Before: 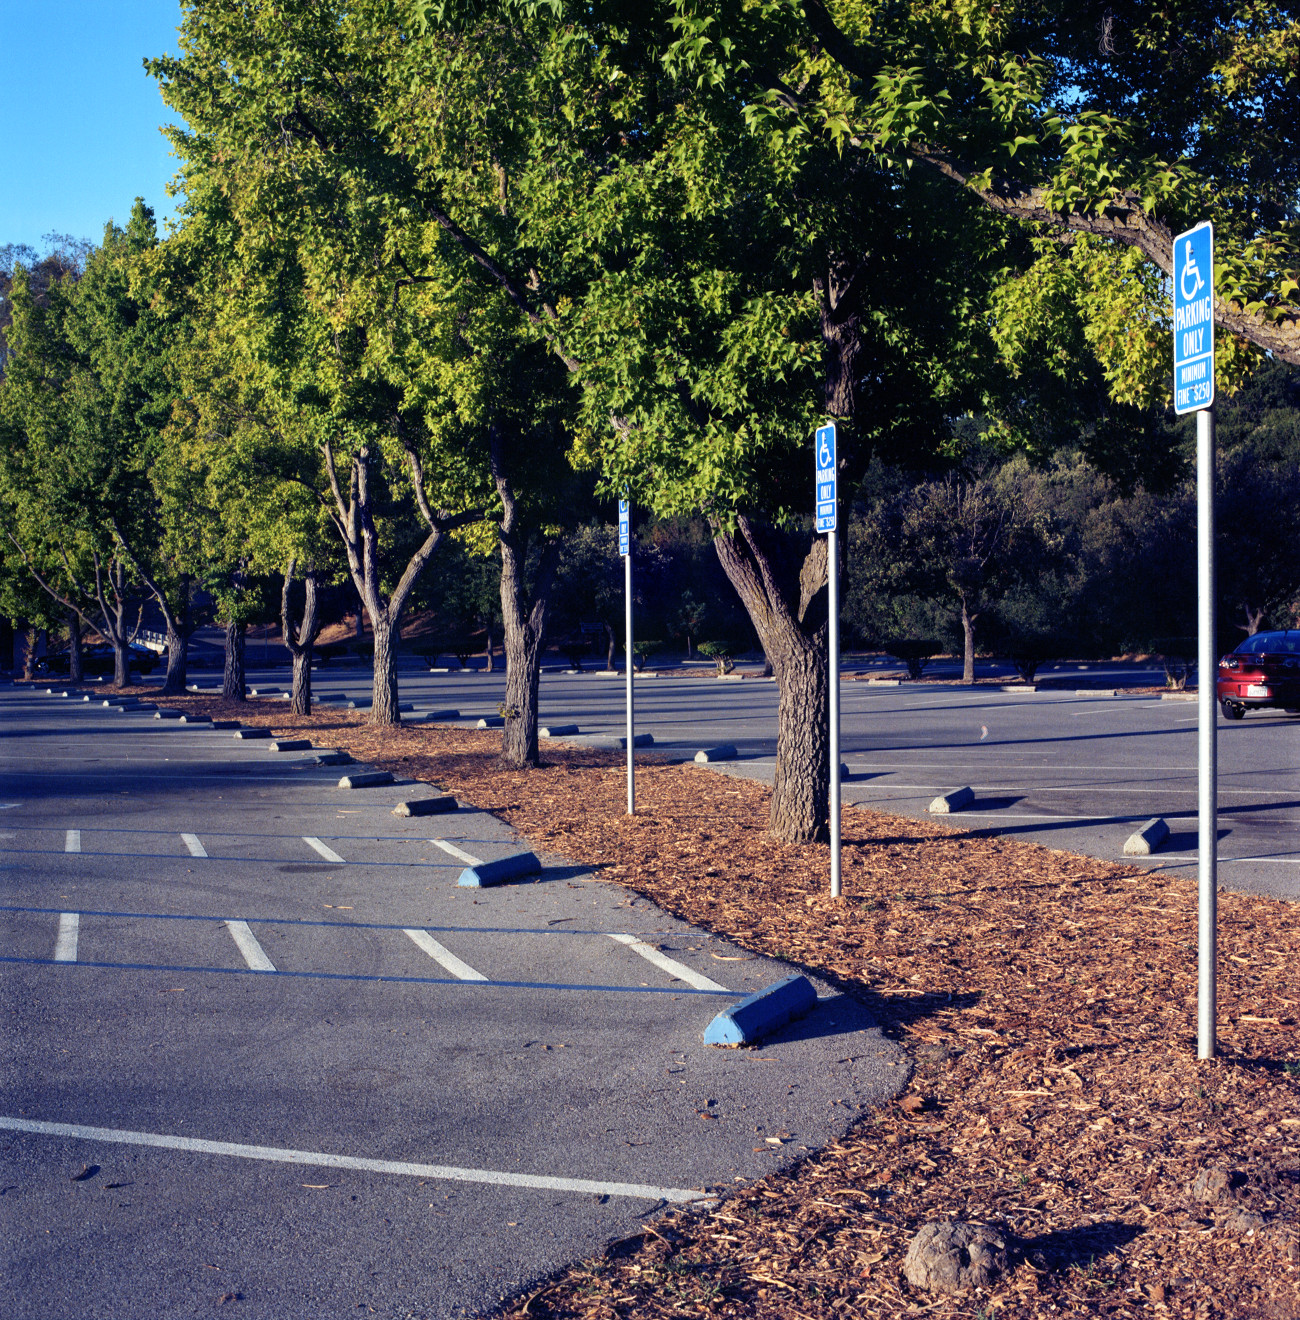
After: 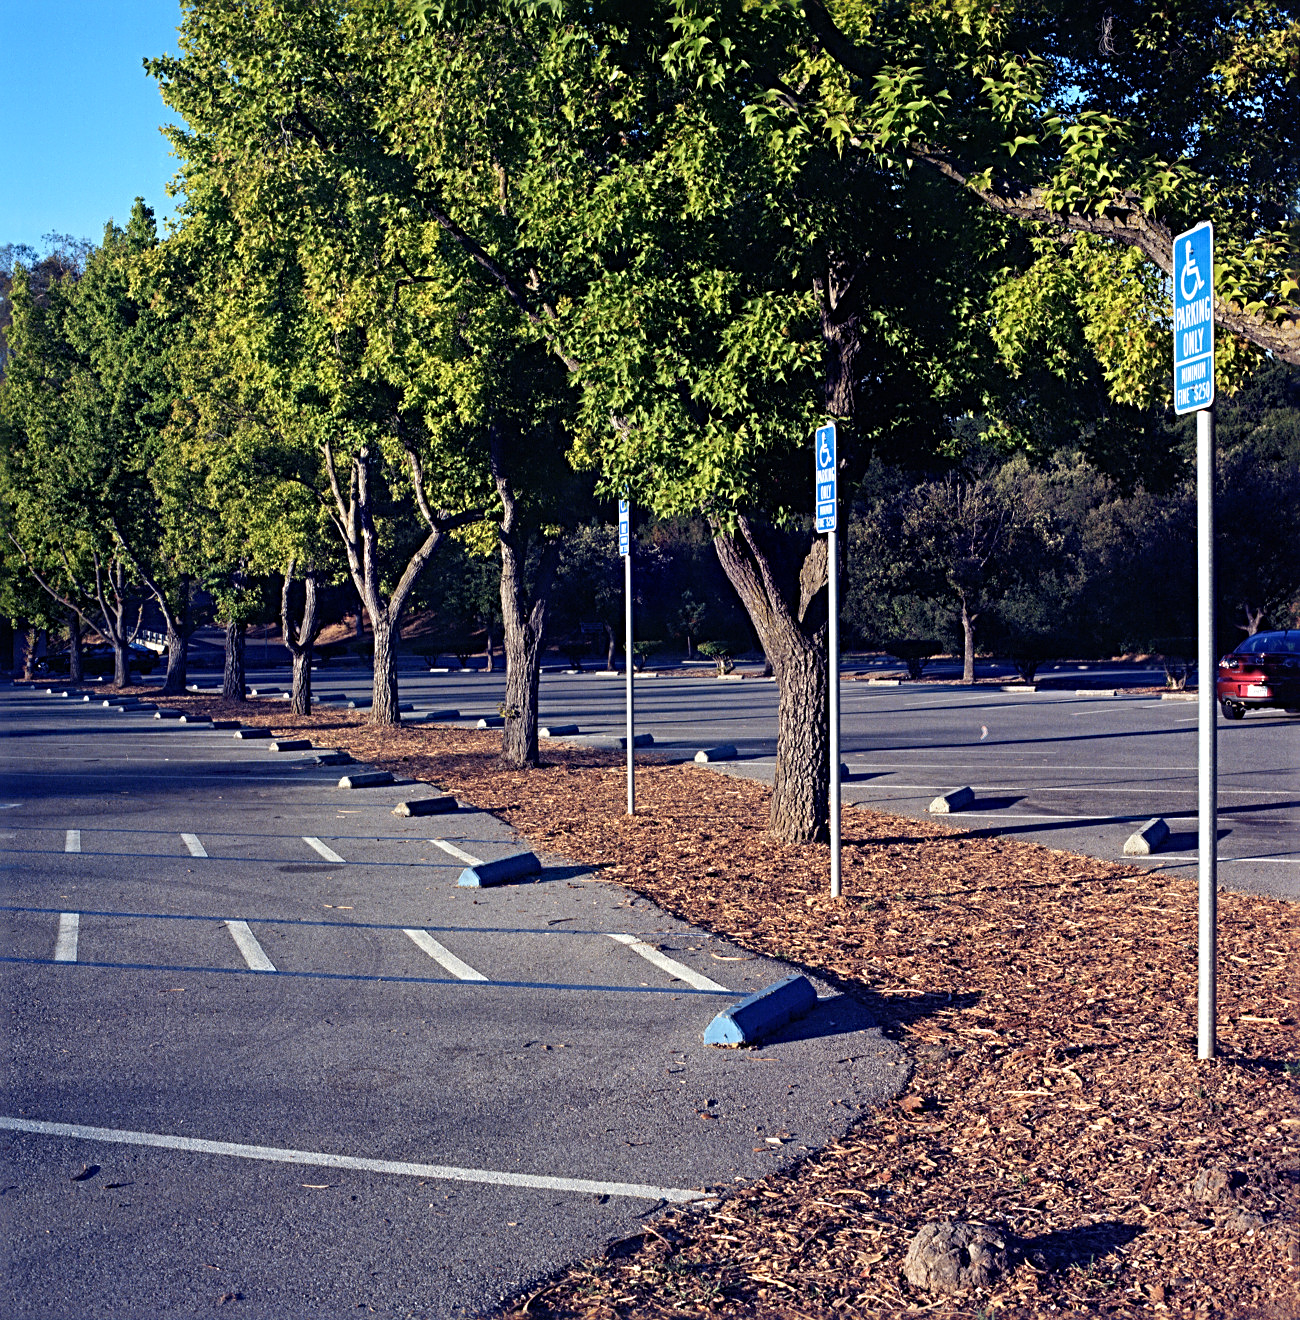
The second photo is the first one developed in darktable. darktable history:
sharpen: radius 3.995
